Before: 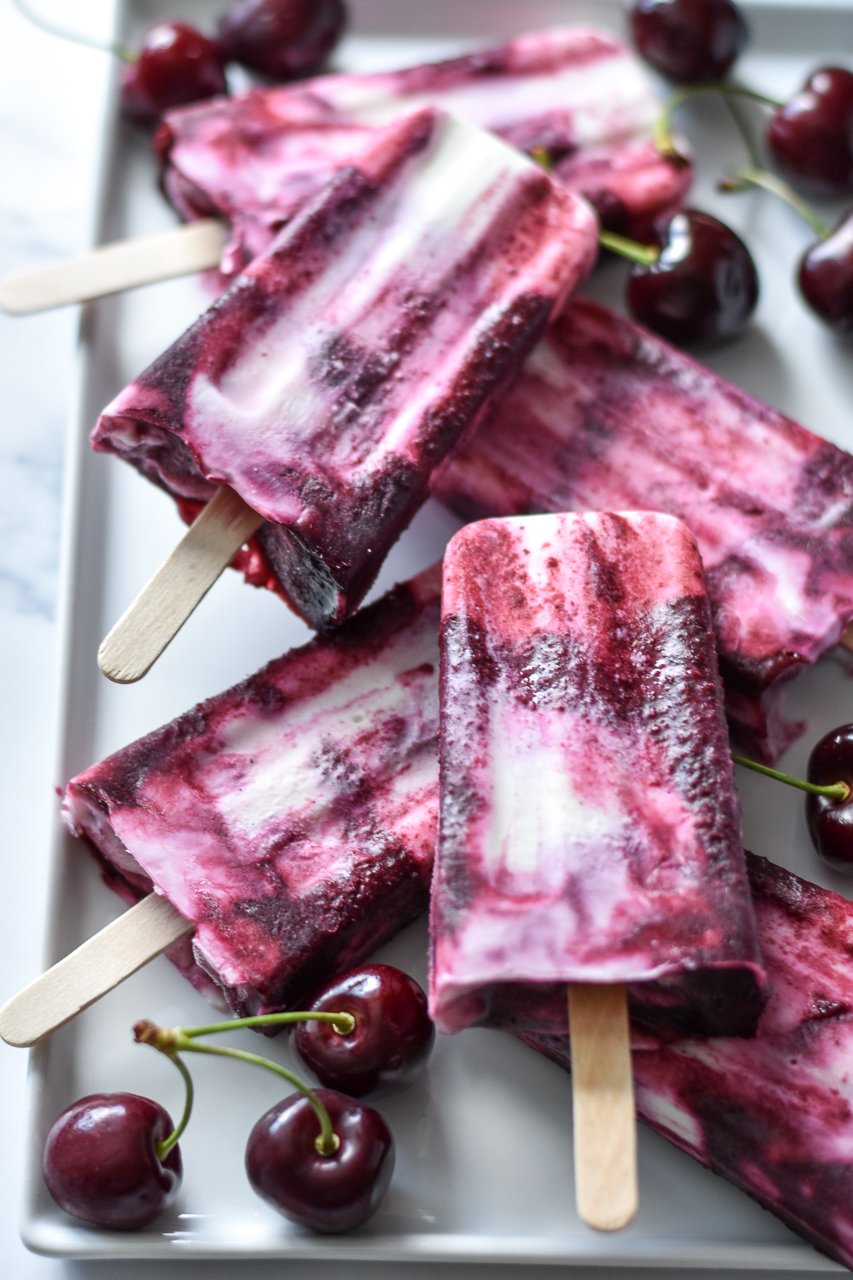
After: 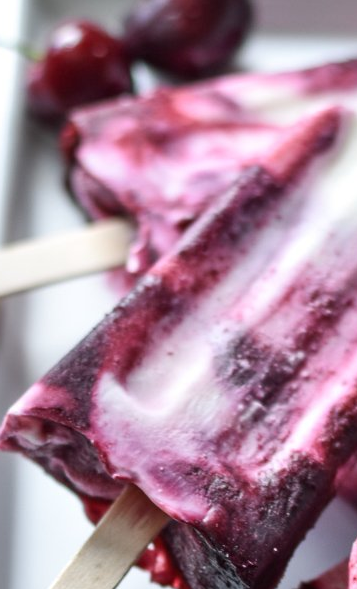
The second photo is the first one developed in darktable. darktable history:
crop and rotate: left 11.104%, top 0.115%, right 46.951%, bottom 53.827%
